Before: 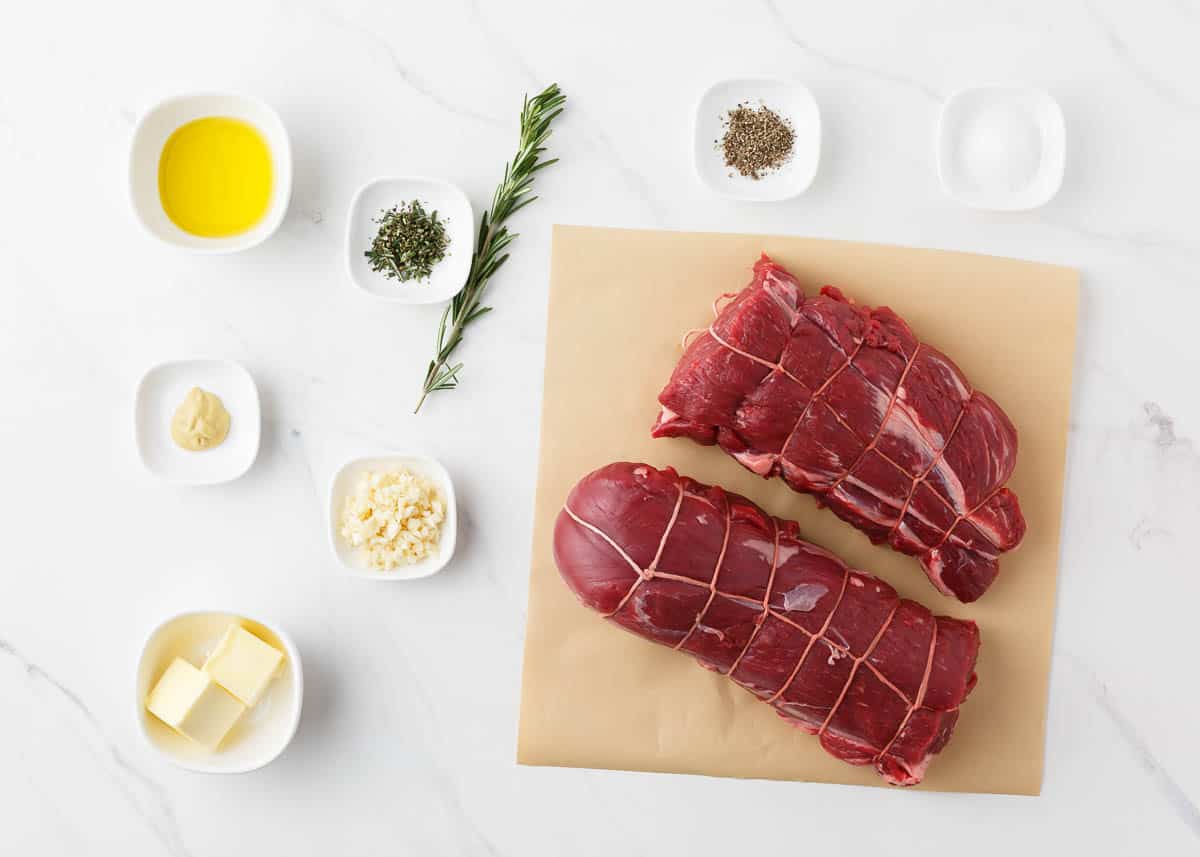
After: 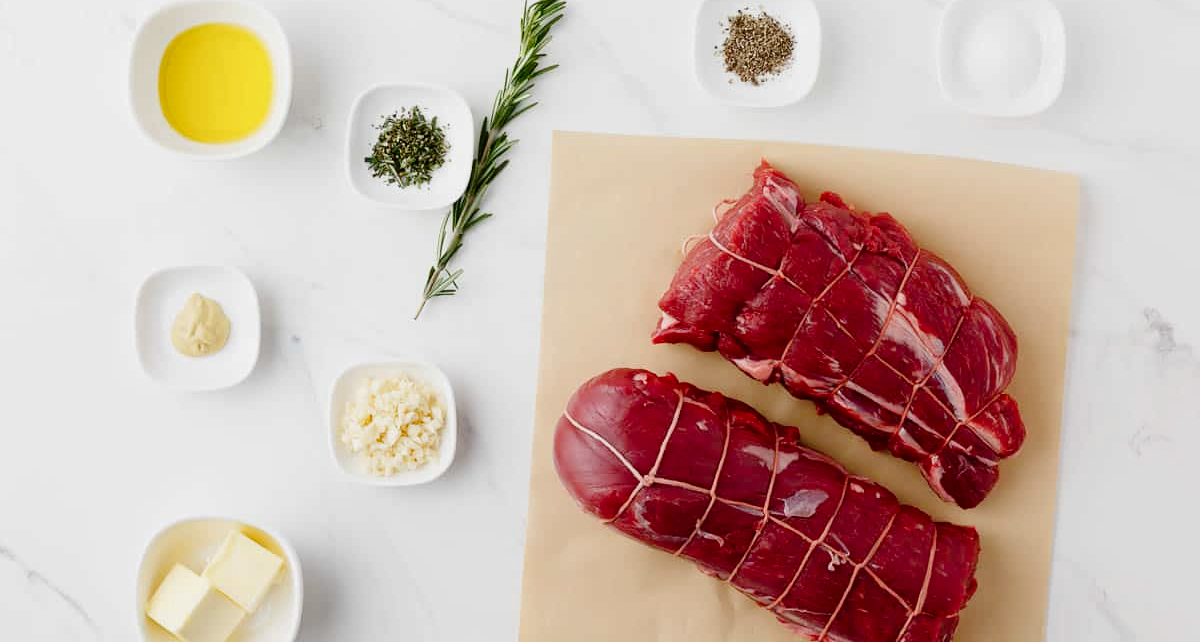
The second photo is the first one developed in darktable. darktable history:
tone curve: curves: ch0 [(0, 0) (0.068, 0.031) (0.175, 0.139) (0.32, 0.345) (0.495, 0.544) (0.748, 0.762) (0.993, 0.954)]; ch1 [(0, 0) (0.294, 0.184) (0.34, 0.303) (0.371, 0.344) (0.441, 0.408) (0.477, 0.474) (0.499, 0.5) (0.529, 0.523) (0.677, 0.762) (1, 1)]; ch2 [(0, 0) (0.431, 0.419) (0.495, 0.502) (0.524, 0.534) (0.557, 0.56) (0.634, 0.654) (0.728, 0.722) (1, 1)], preserve colors none
contrast brightness saturation: brightness -0.091
crop: top 11.058%, bottom 13.941%
